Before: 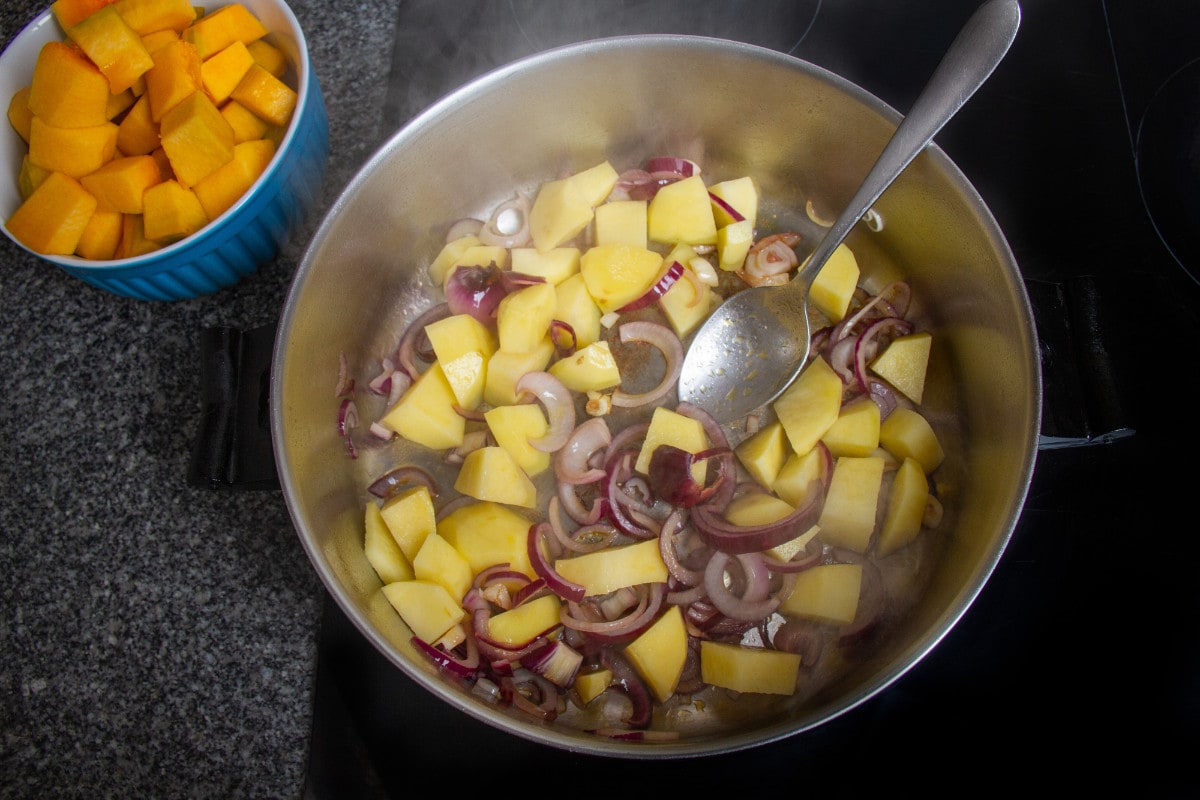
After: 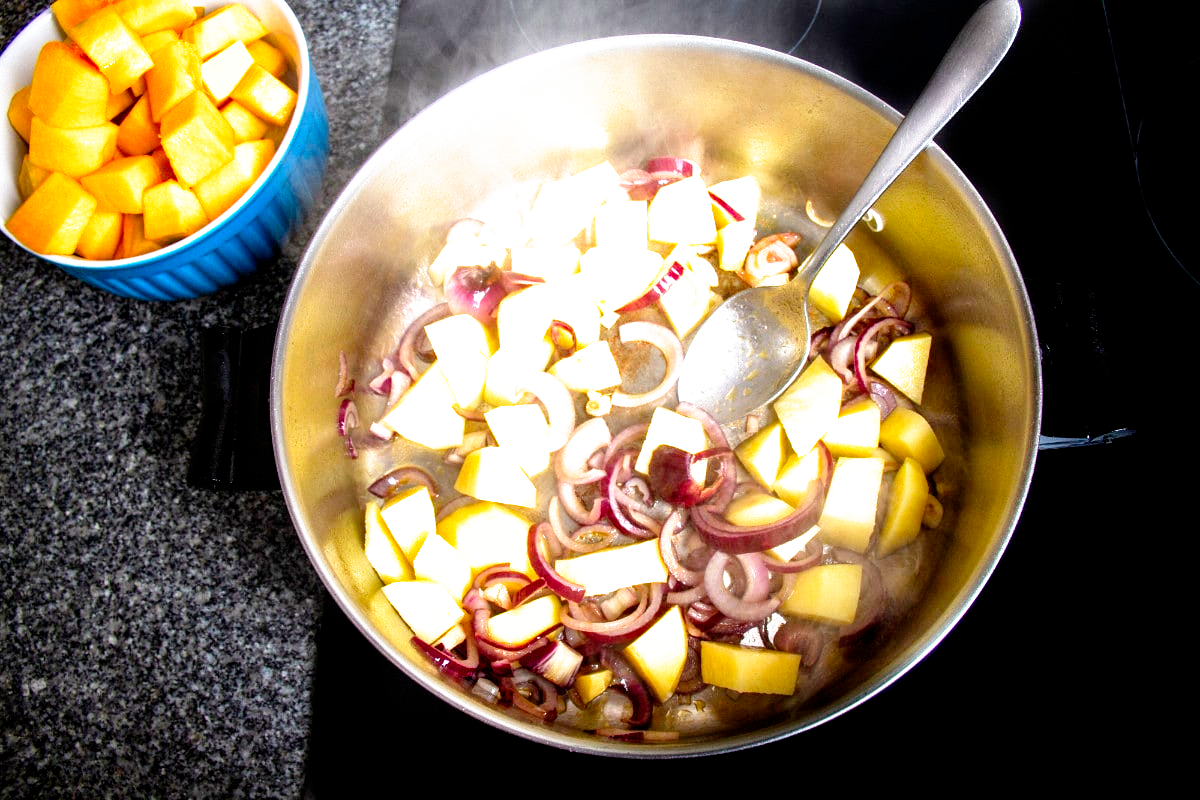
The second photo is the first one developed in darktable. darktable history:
exposure: black level correction 0, exposure 1.45 EV, compensate exposure bias true, compensate highlight preservation false
filmic rgb: black relative exposure -5.5 EV, white relative exposure 2.5 EV, threshold 3 EV, target black luminance 0%, hardness 4.51, latitude 67.35%, contrast 1.453, shadows ↔ highlights balance -3.52%, preserve chrominance no, color science v4 (2020), contrast in shadows soft, enable highlight reconstruction true
